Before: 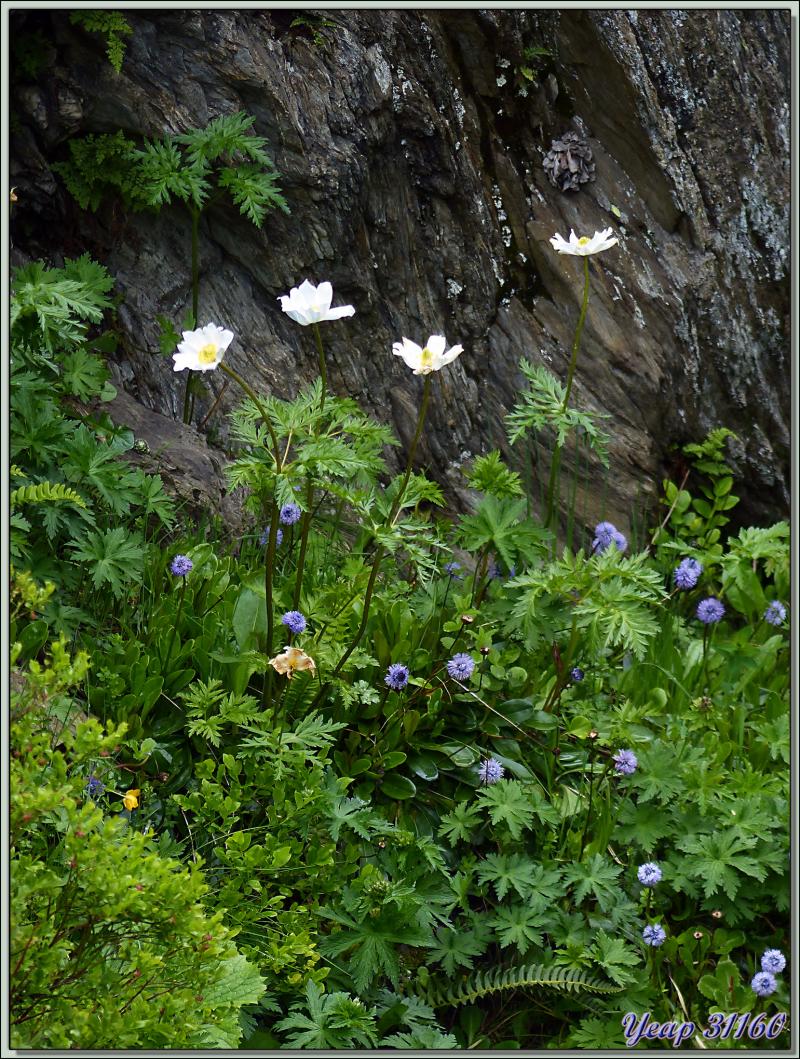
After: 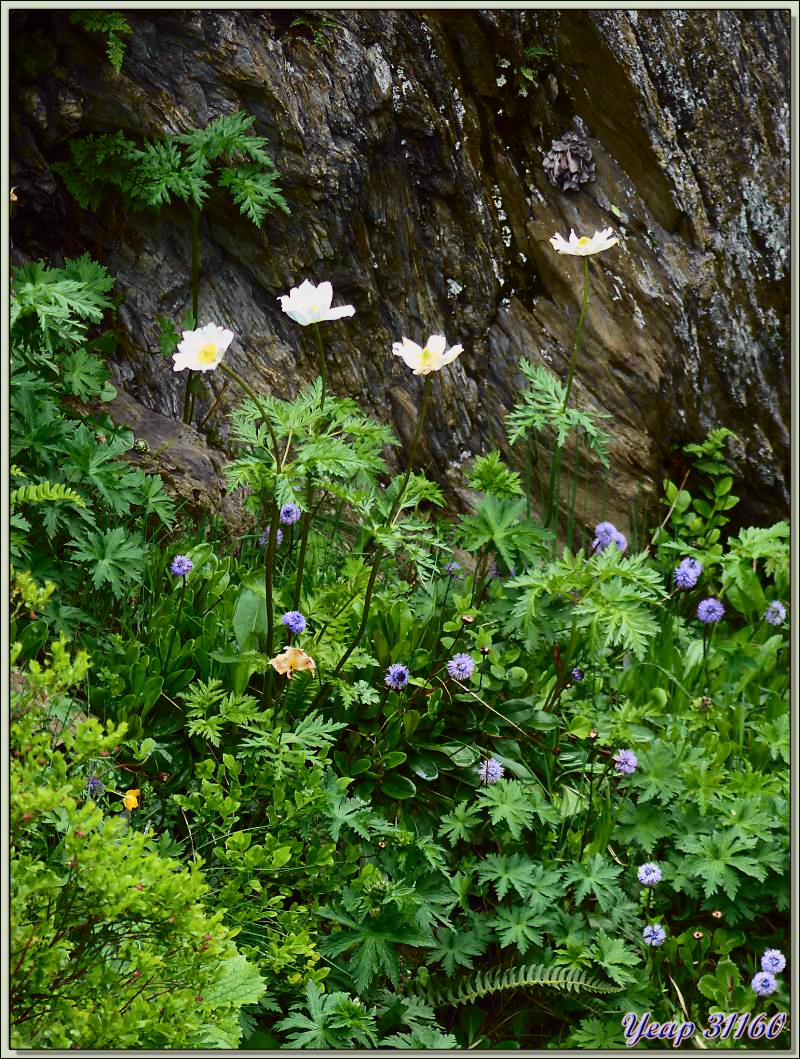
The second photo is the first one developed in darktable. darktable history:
tone curve: curves: ch0 [(0, 0.006) (0.184, 0.172) (0.405, 0.46) (0.456, 0.528) (0.634, 0.728) (0.877, 0.89) (0.984, 0.935)]; ch1 [(0, 0) (0.443, 0.43) (0.492, 0.495) (0.566, 0.582) (0.595, 0.606) (0.608, 0.609) (0.65, 0.677) (1, 1)]; ch2 [(0, 0) (0.33, 0.301) (0.421, 0.443) (0.447, 0.489) (0.492, 0.495) (0.537, 0.583) (0.586, 0.591) (0.663, 0.686) (1, 1)], color space Lab, independent channels, preserve colors none
sharpen: radius 2.883, amount 0.868, threshold 47.523
